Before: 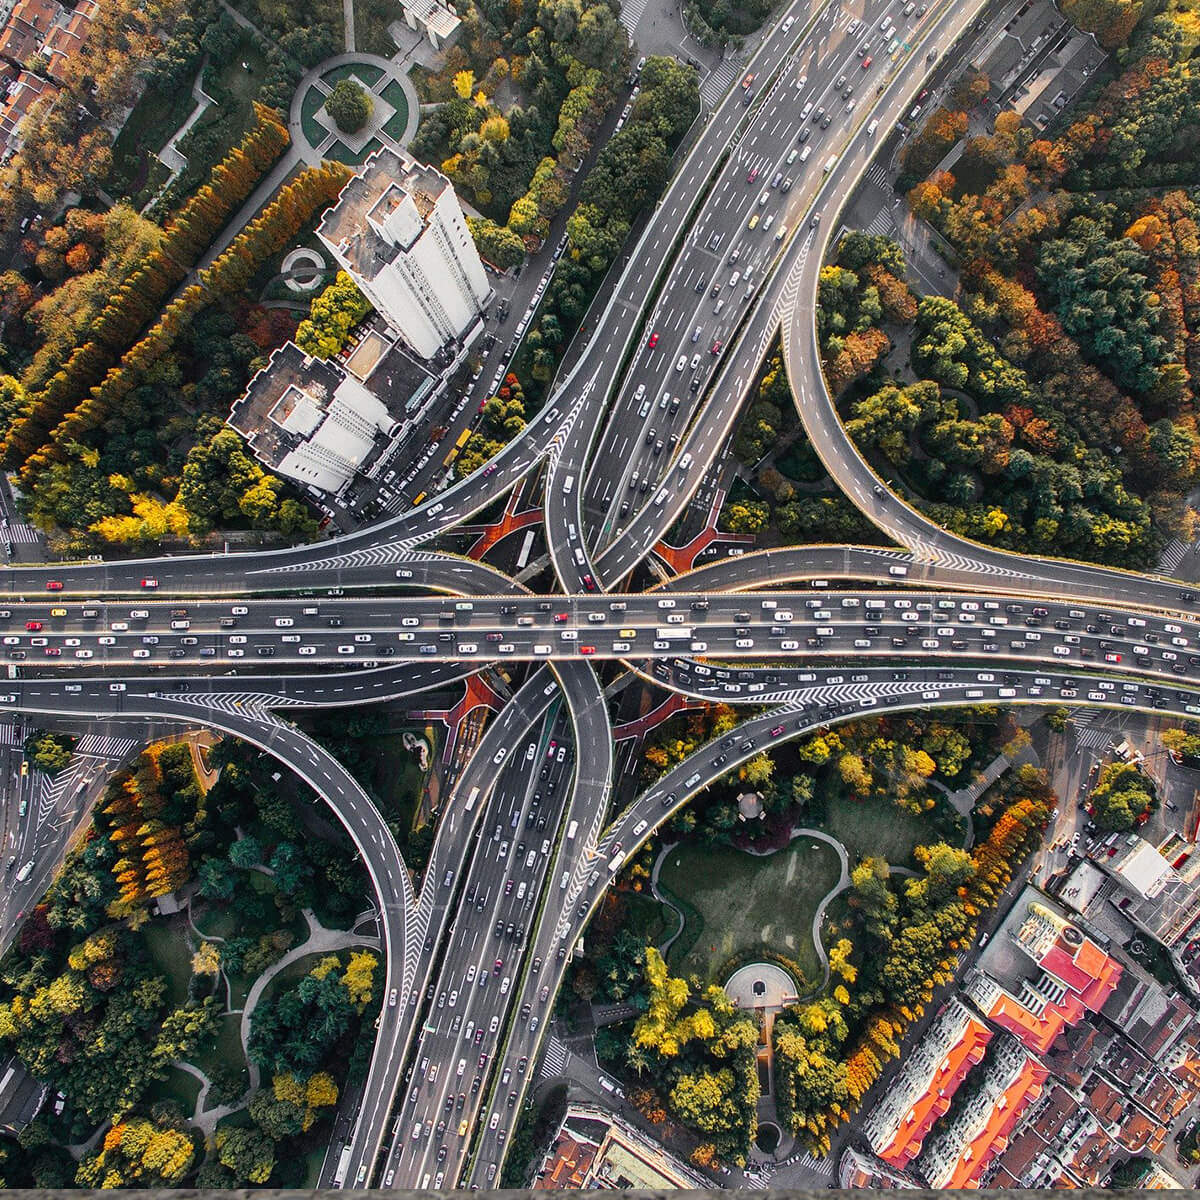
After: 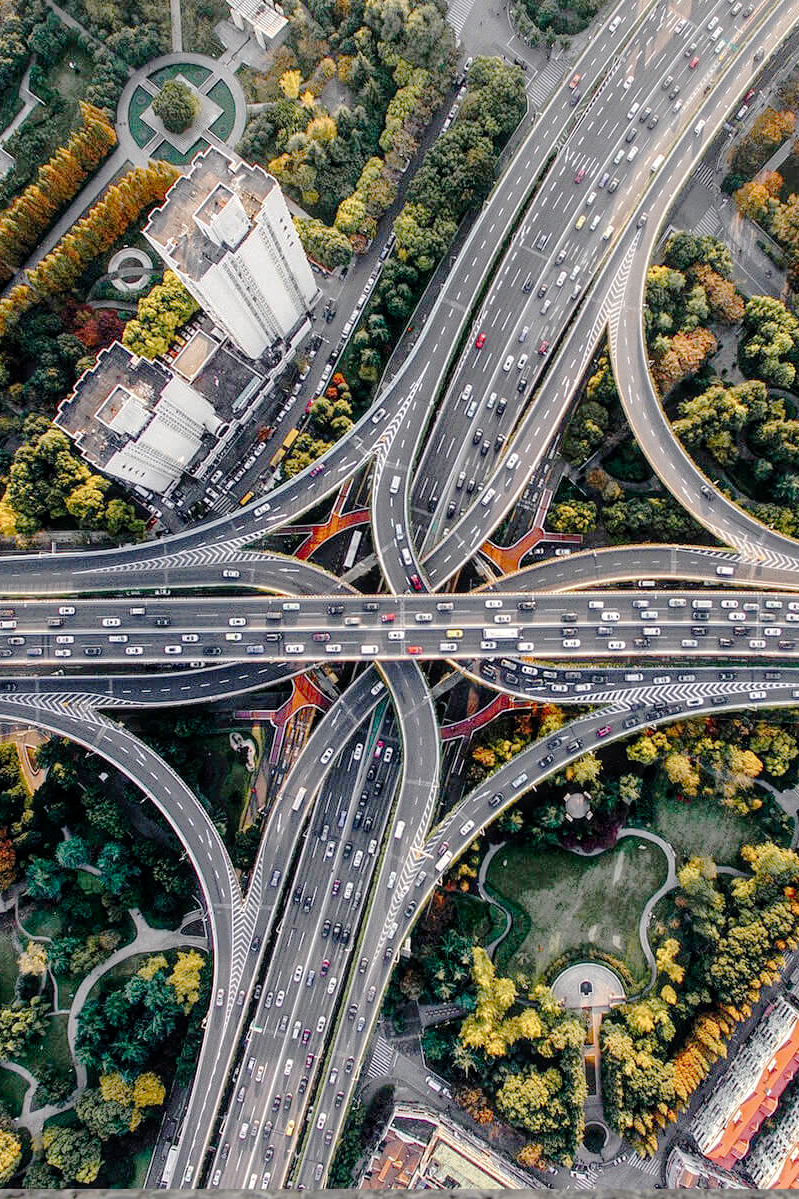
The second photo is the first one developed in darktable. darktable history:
crop and rotate: left 14.436%, right 18.898%
tone curve: curves: ch0 [(0, 0) (0.003, 0.019) (0.011, 0.019) (0.025, 0.023) (0.044, 0.032) (0.069, 0.046) (0.1, 0.073) (0.136, 0.129) (0.177, 0.207) (0.224, 0.295) (0.277, 0.394) (0.335, 0.48) (0.399, 0.524) (0.468, 0.575) (0.543, 0.628) (0.623, 0.684) (0.709, 0.739) (0.801, 0.808) (0.898, 0.9) (1, 1)], preserve colors none
local contrast: highlights 99%, shadows 86%, detail 160%, midtone range 0.2
